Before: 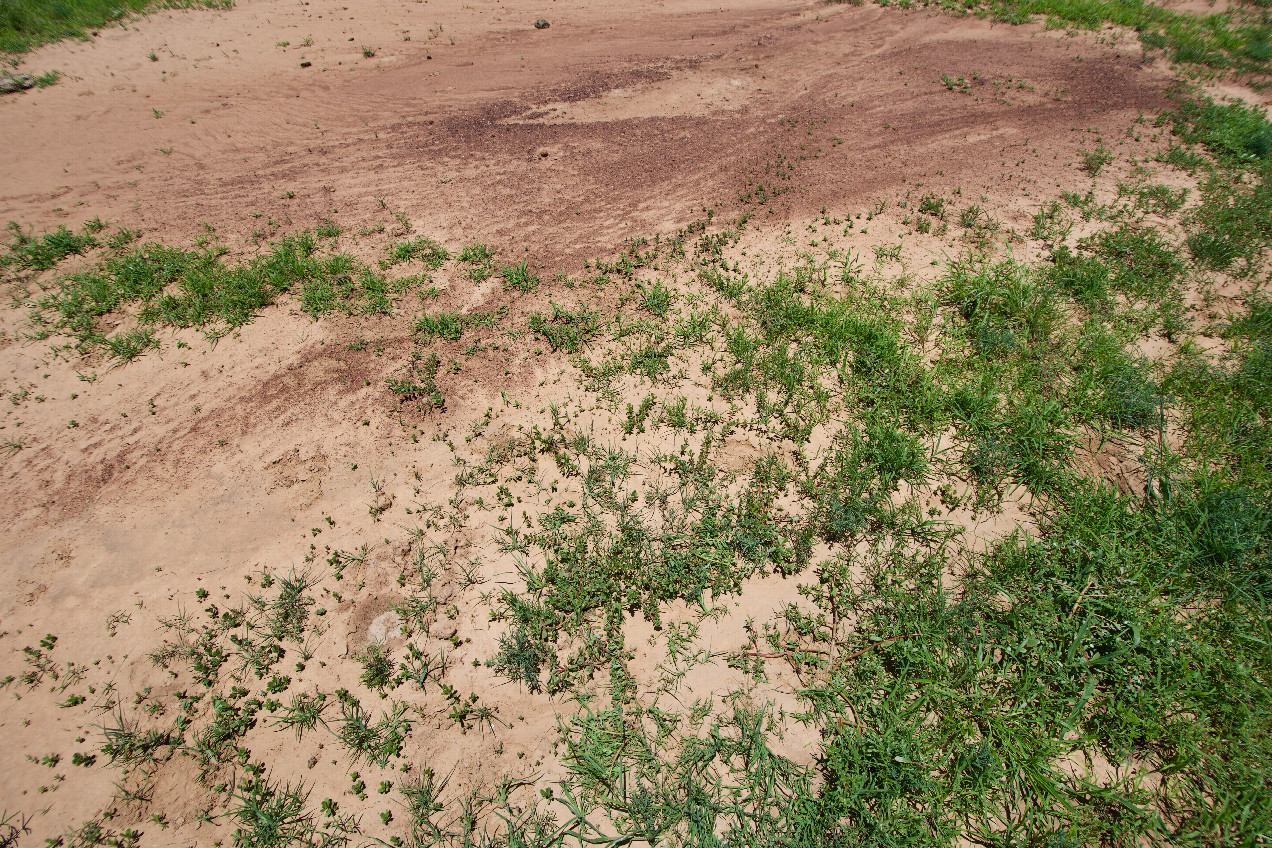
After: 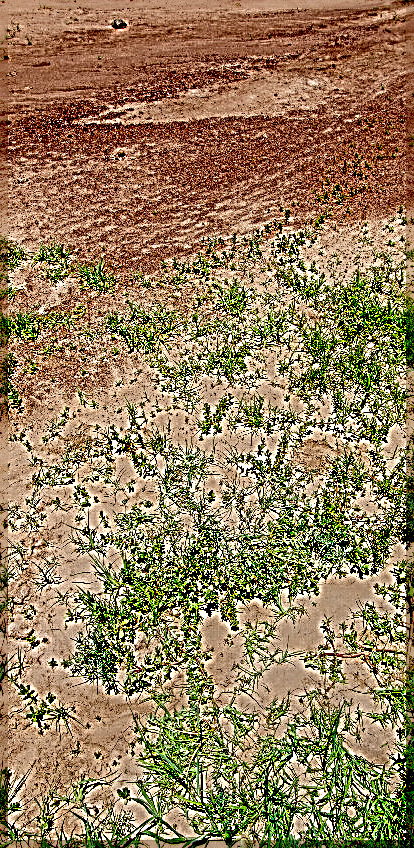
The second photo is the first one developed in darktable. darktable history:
local contrast: highlights 60%, shadows 63%, detail 160%
exposure: black level correction 0.099, exposure -0.096 EV, compensate highlight preservation false
crop: left 33.296%, right 33.758%
sharpen: radius 3.19, amount 1.73
